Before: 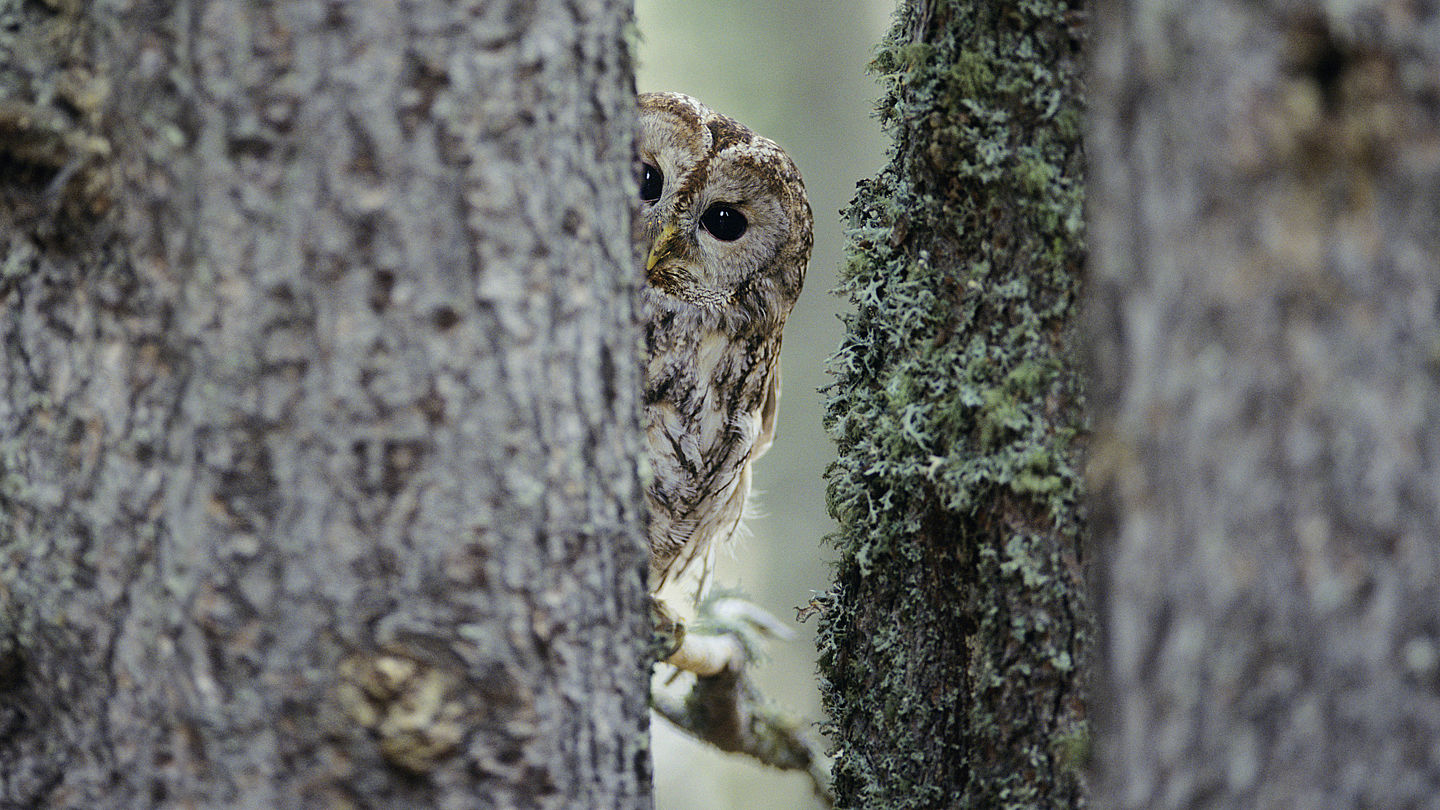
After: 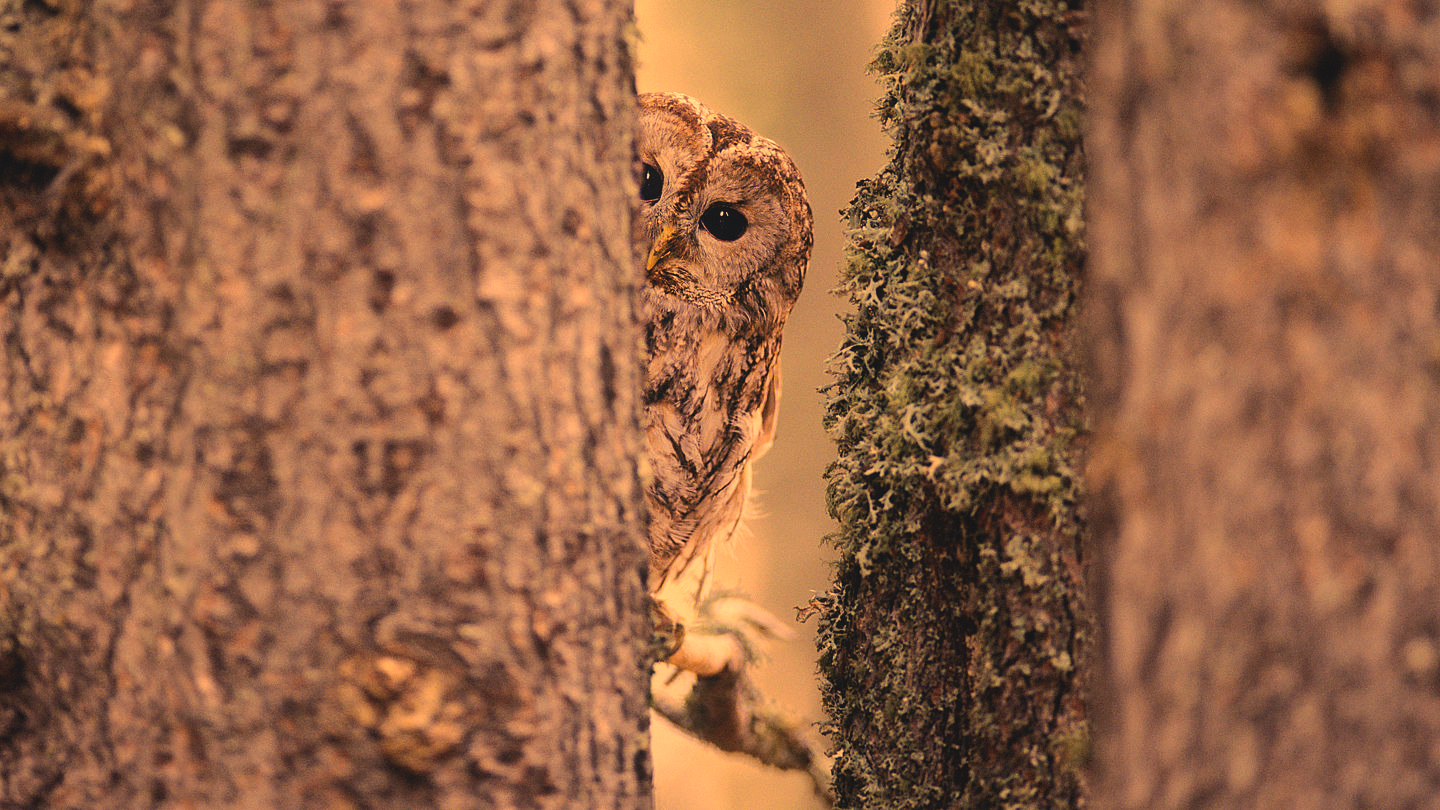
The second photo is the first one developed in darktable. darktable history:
white balance: red 1.467, blue 0.684
local contrast: highlights 68%, shadows 68%, detail 82%, midtone range 0.325
color balance: gamma [0.9, 0.988, 0.975, 1.025], gain [1.05, 1, 1, 1]
